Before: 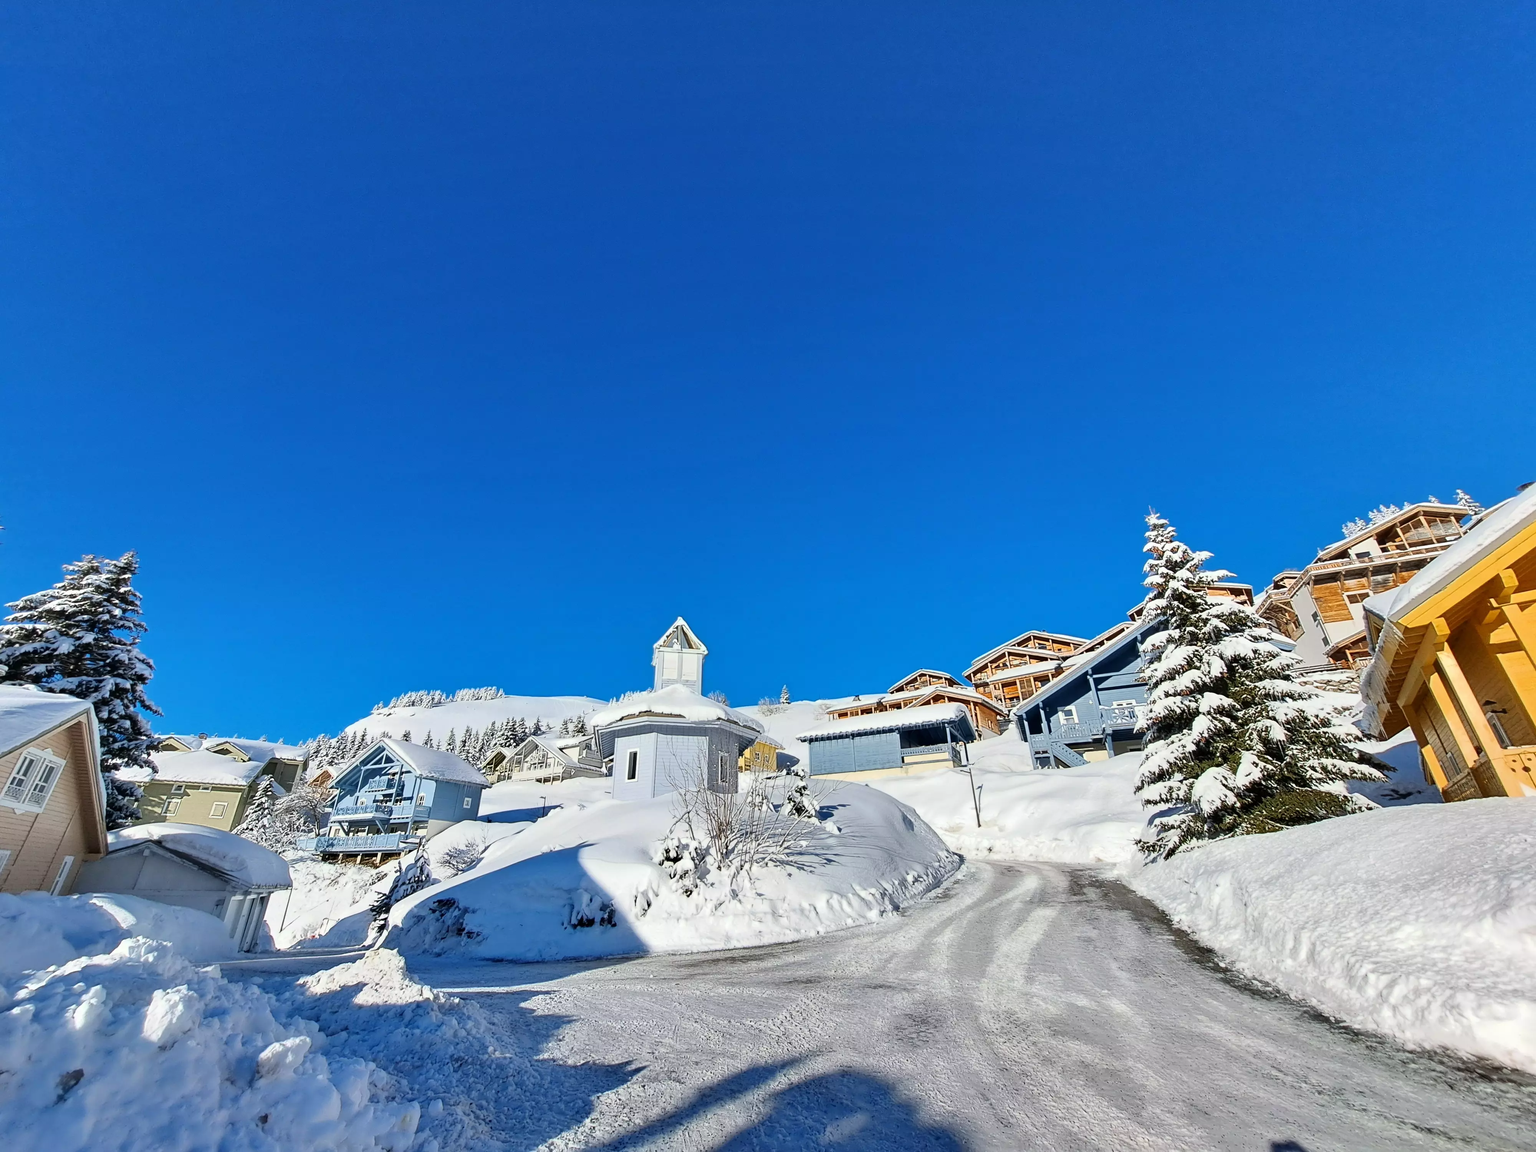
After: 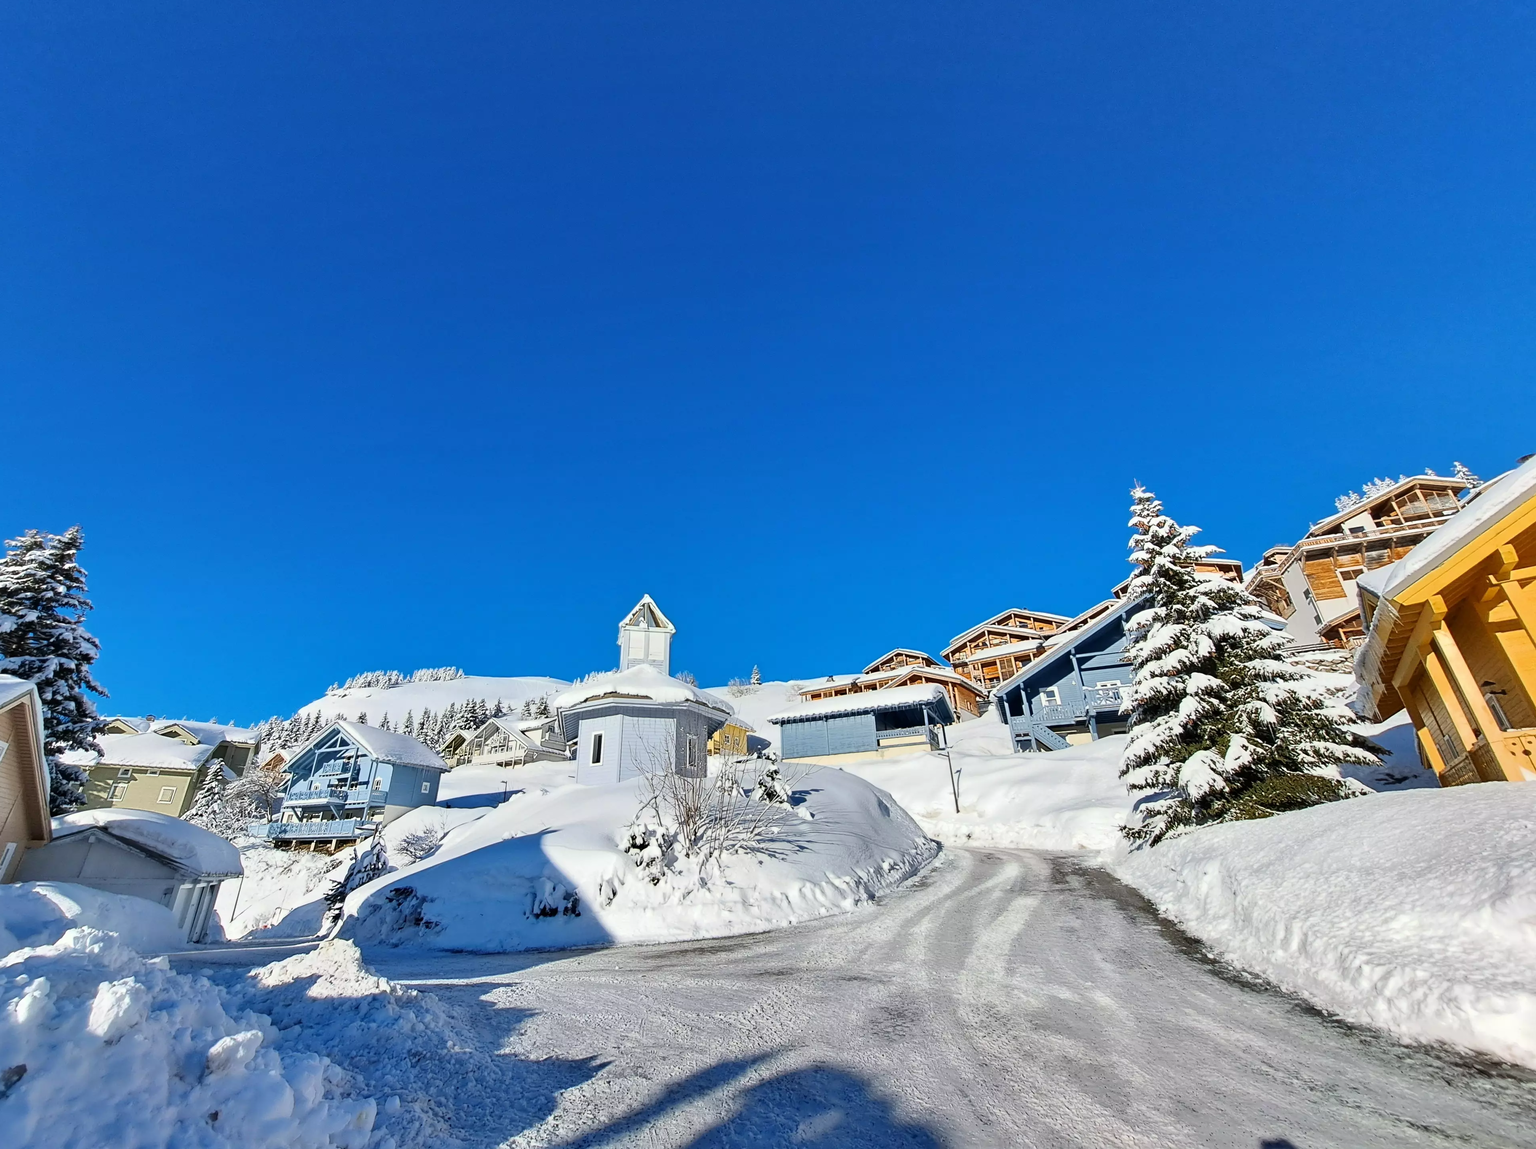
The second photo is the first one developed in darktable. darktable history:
crop and rotate: left 3.82%, top 3.986%
